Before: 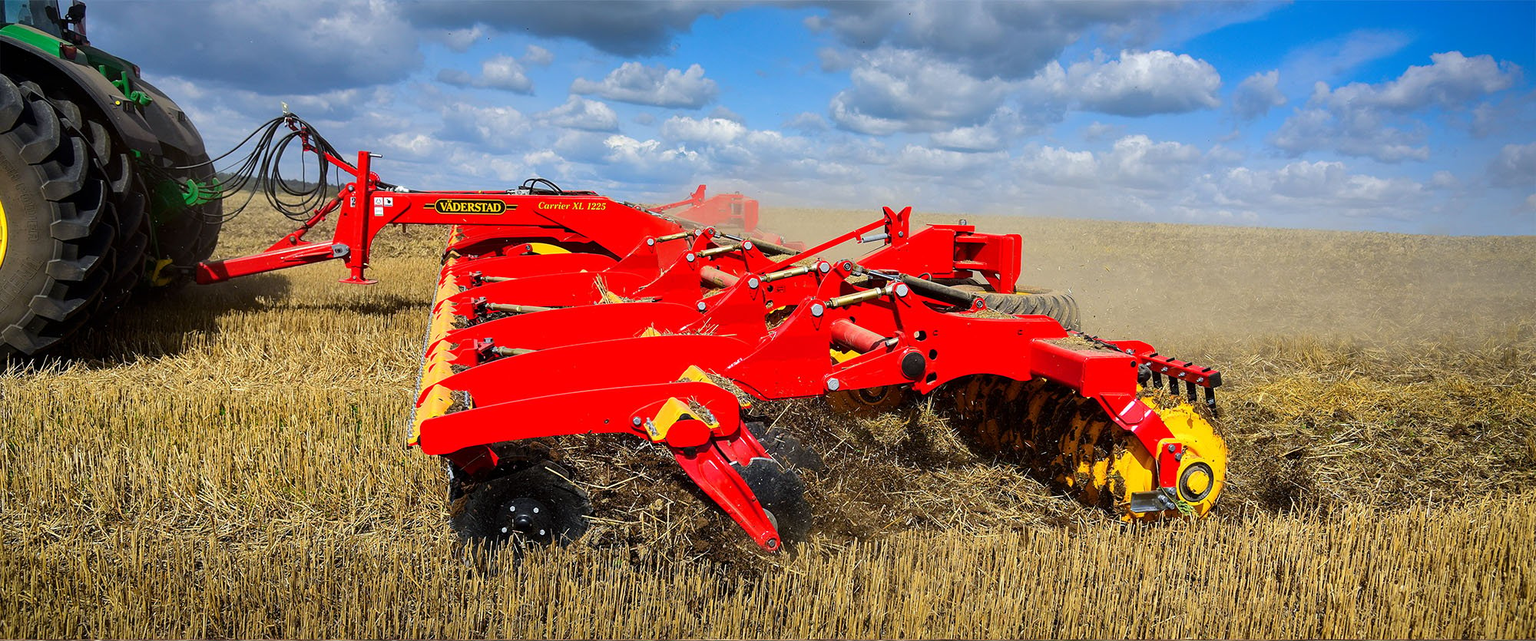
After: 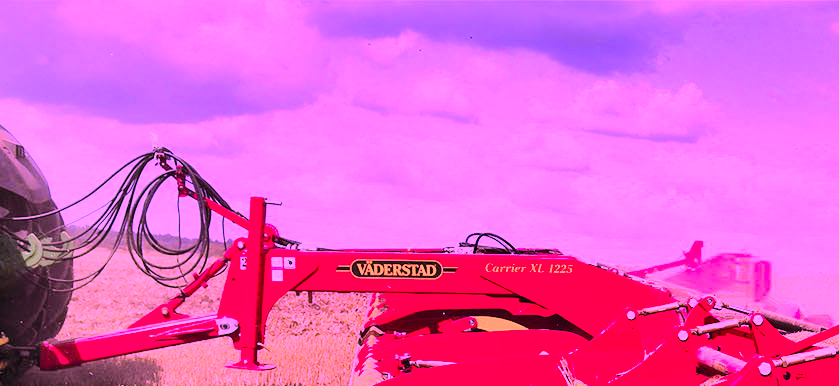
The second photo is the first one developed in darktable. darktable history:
color calibration: illuminant custom, x 0.261, y 0.521, temperature 7054.11 K
tone curve: curves: ch0 [(0, 0) (0.035, 0.017) (0.131, 0.108) (0.279, 0.279) (0.476, 0.554) (0.617, 0.693) (0.704, 0.77) (0.801, 0.854) (0.895, 0.927) (1, 0.976)]; ch1 [(0, 0) (0.318, 0.278) (0.444, 0.427) (0.493, 0.488) (0.508, 0.502) (0.534, 0.526) (0.562, 0.555) (0.645, 0.648) (0.746, 0.764) (1, 1)]; ch2 [(0, 0) (0.316, 0.292) (0.381, 0.37) (0.423, 0.448) (0.476, 0.482) (0.502, 0.495) (0.522, 0.518) (0.533, 0.532) (0.593, 0.622) (0.634, 0.663) (0.7, 0.7) (0.861, 0.808) (1, 0.951)], color space Lab, independent channels, preserve colors none
contrast brightness saturation: contrast 0.1, brightness 0.3, saturation 0.14
shadows and highlights: shadows 60, soften with gaussian
crop and rotate: left 10.817%, top 0.062%, right 47.194%, bottom 53.626%
tone equalizer: on, module defaults
white balance: red 0.976, blue 1.04
